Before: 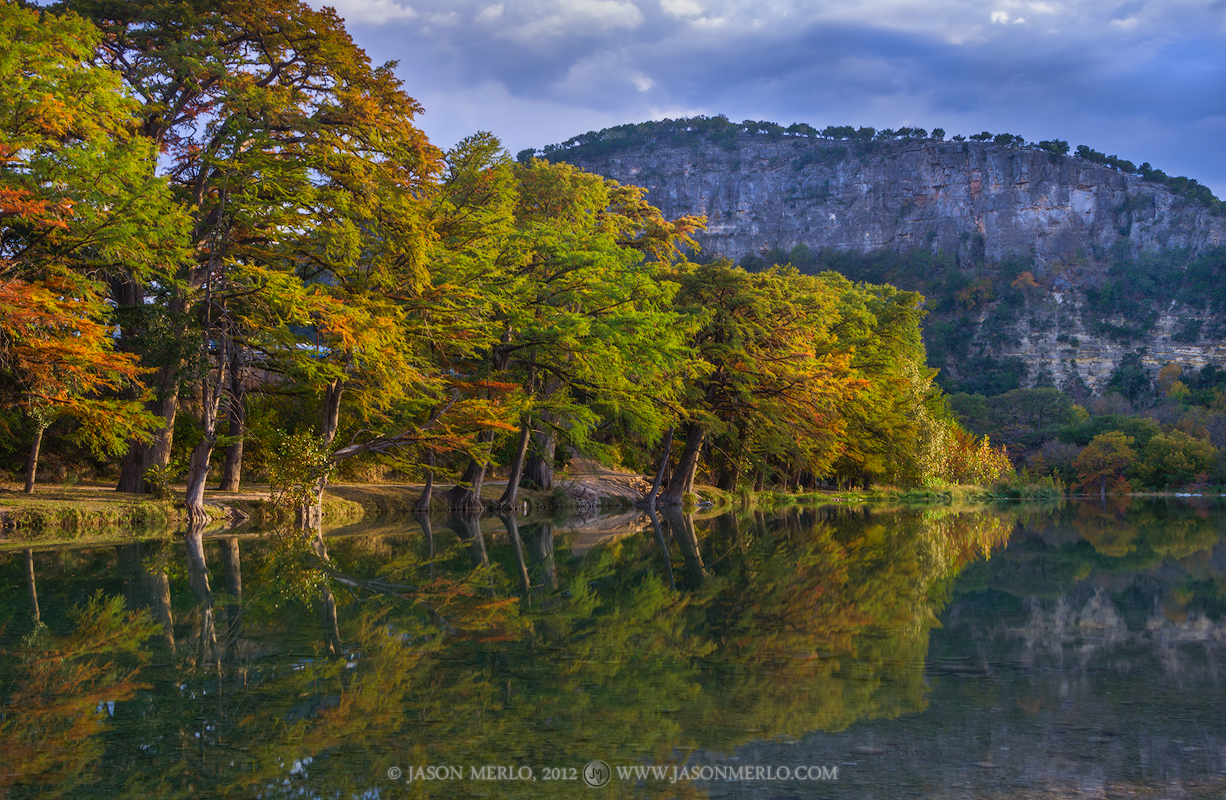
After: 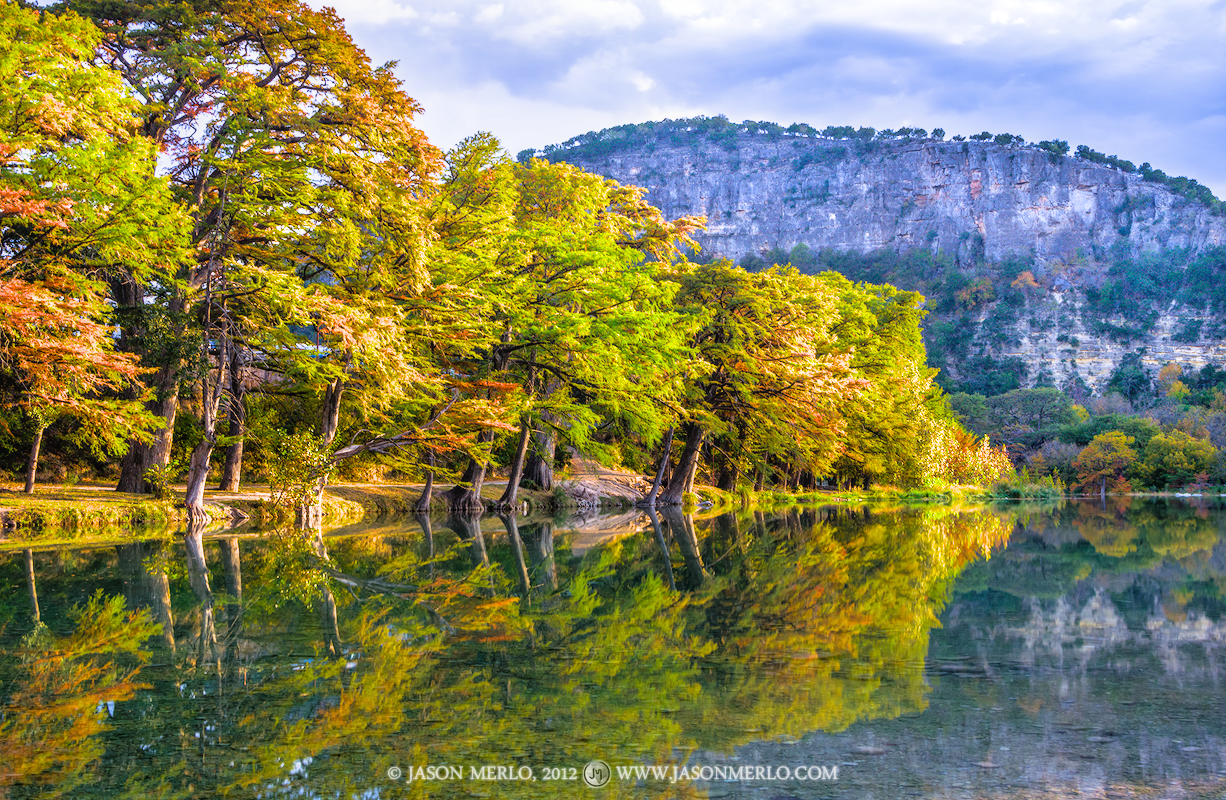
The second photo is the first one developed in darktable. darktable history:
local contrast: detail 110%
color balance rgb: perceptual saturation grading › global saturation 20%, global vibrance 20%
filmic rgb: black relative exposure -5 EV, white relative exposure 3.5 EV, hardness 3.19, contrast 1.2, highlights saturation mix -50%
exposure: black level correction 0, exposure 1.5 EV, compensate highlight preservation false
